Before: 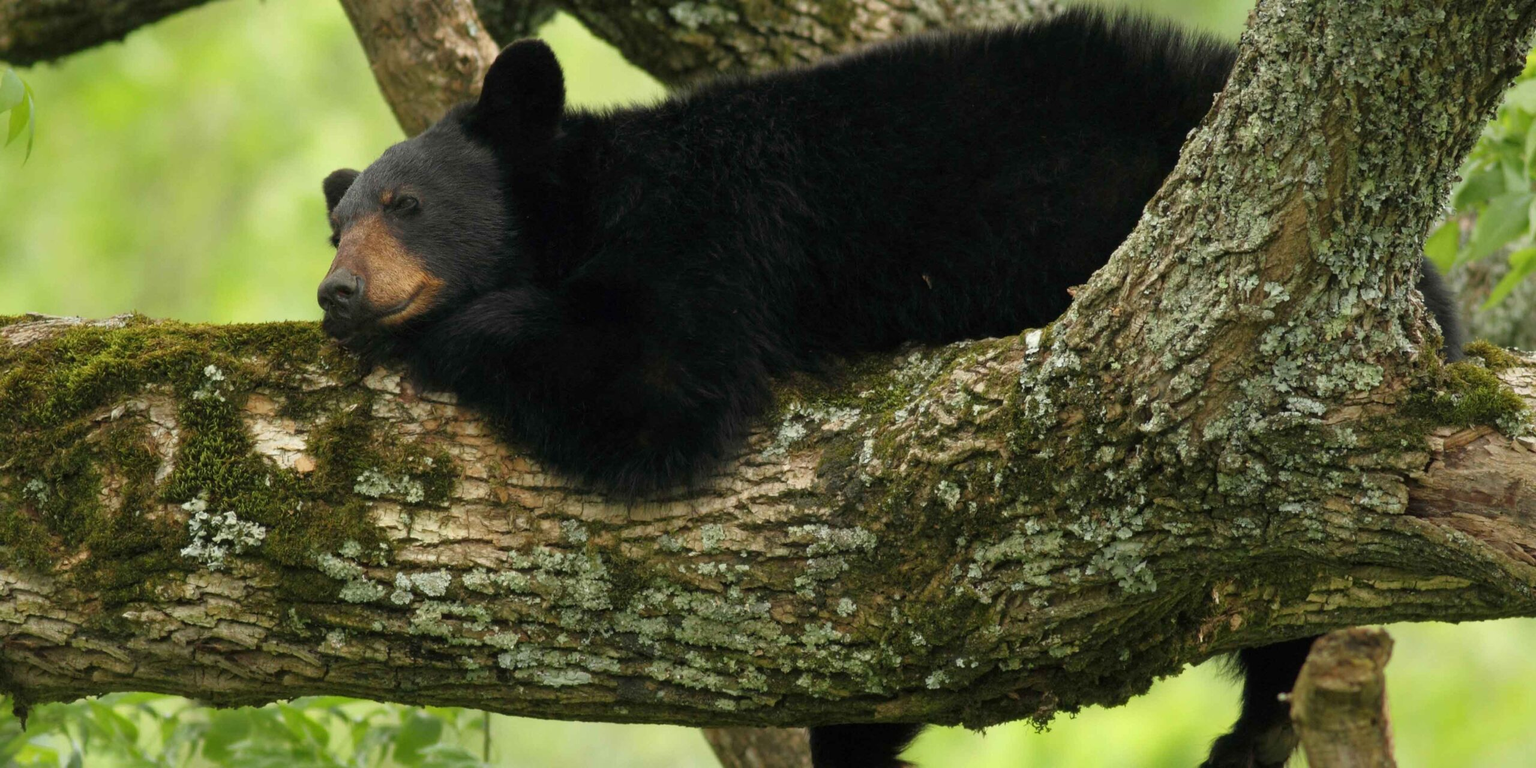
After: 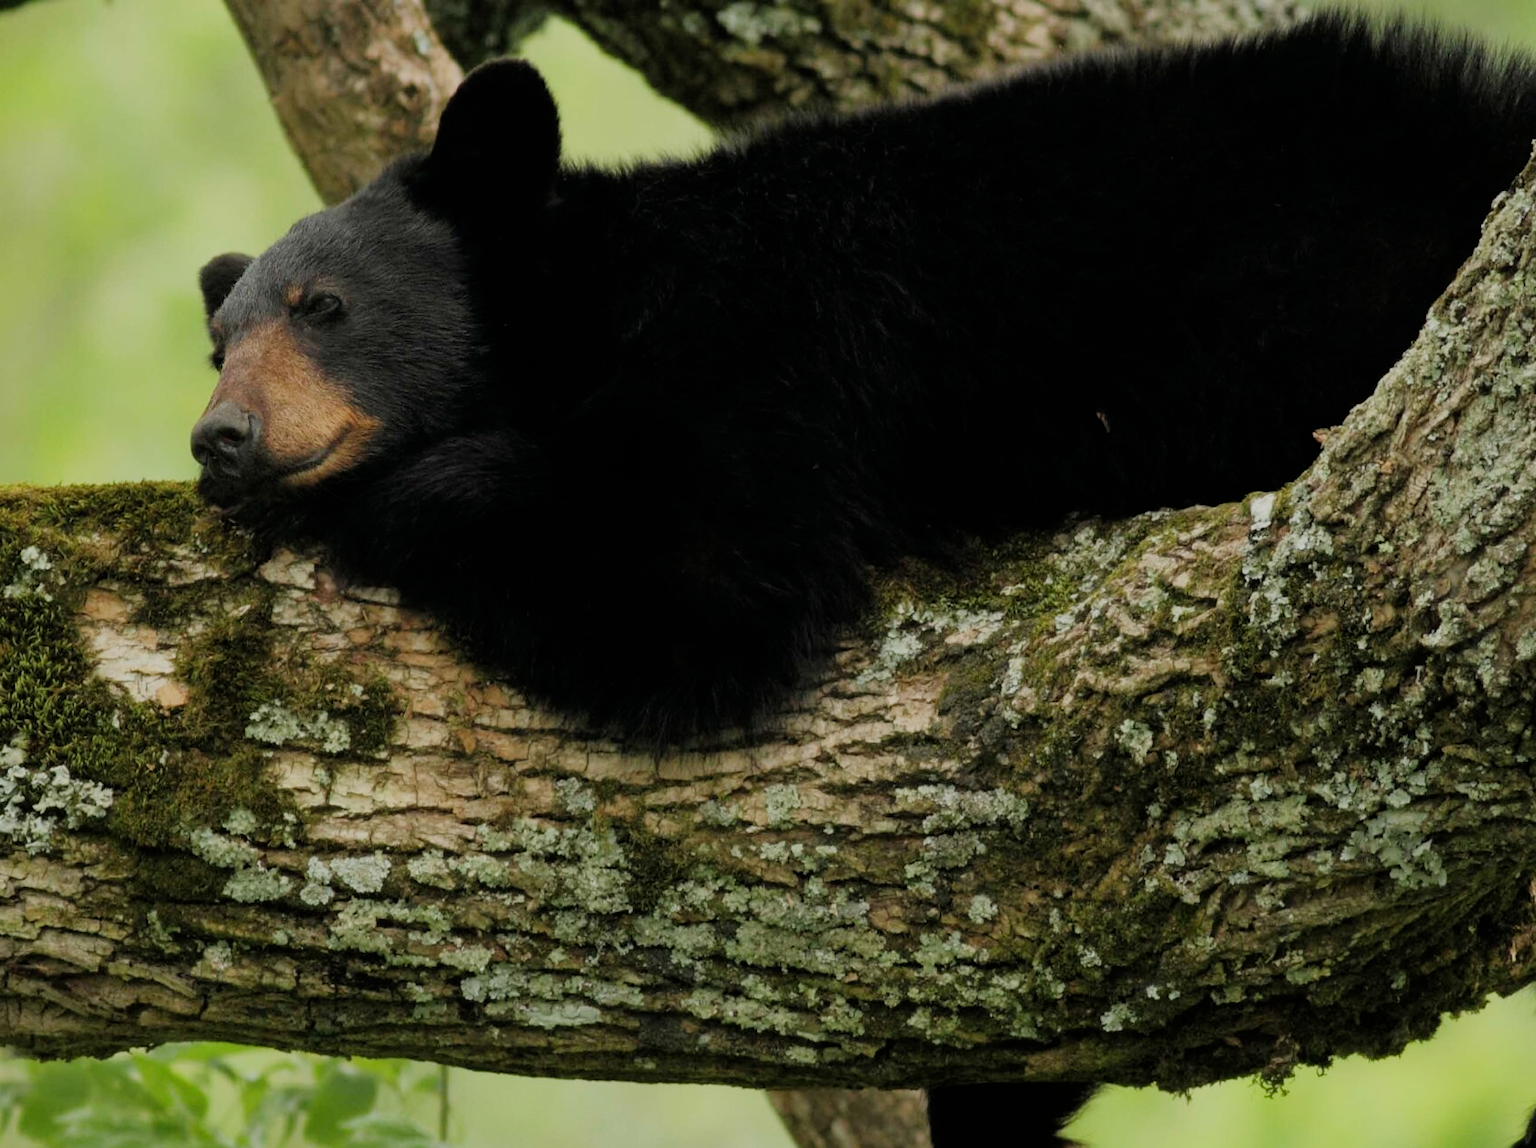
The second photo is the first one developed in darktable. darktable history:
crop and rotate: left 12.405%, right 20.786%
filmic rgb: black relative exposure -7.21 EV, white relative exposure 5.39 EV, threshold 3.05 EV, hardness 3.03, enable highlight reconstruction true
